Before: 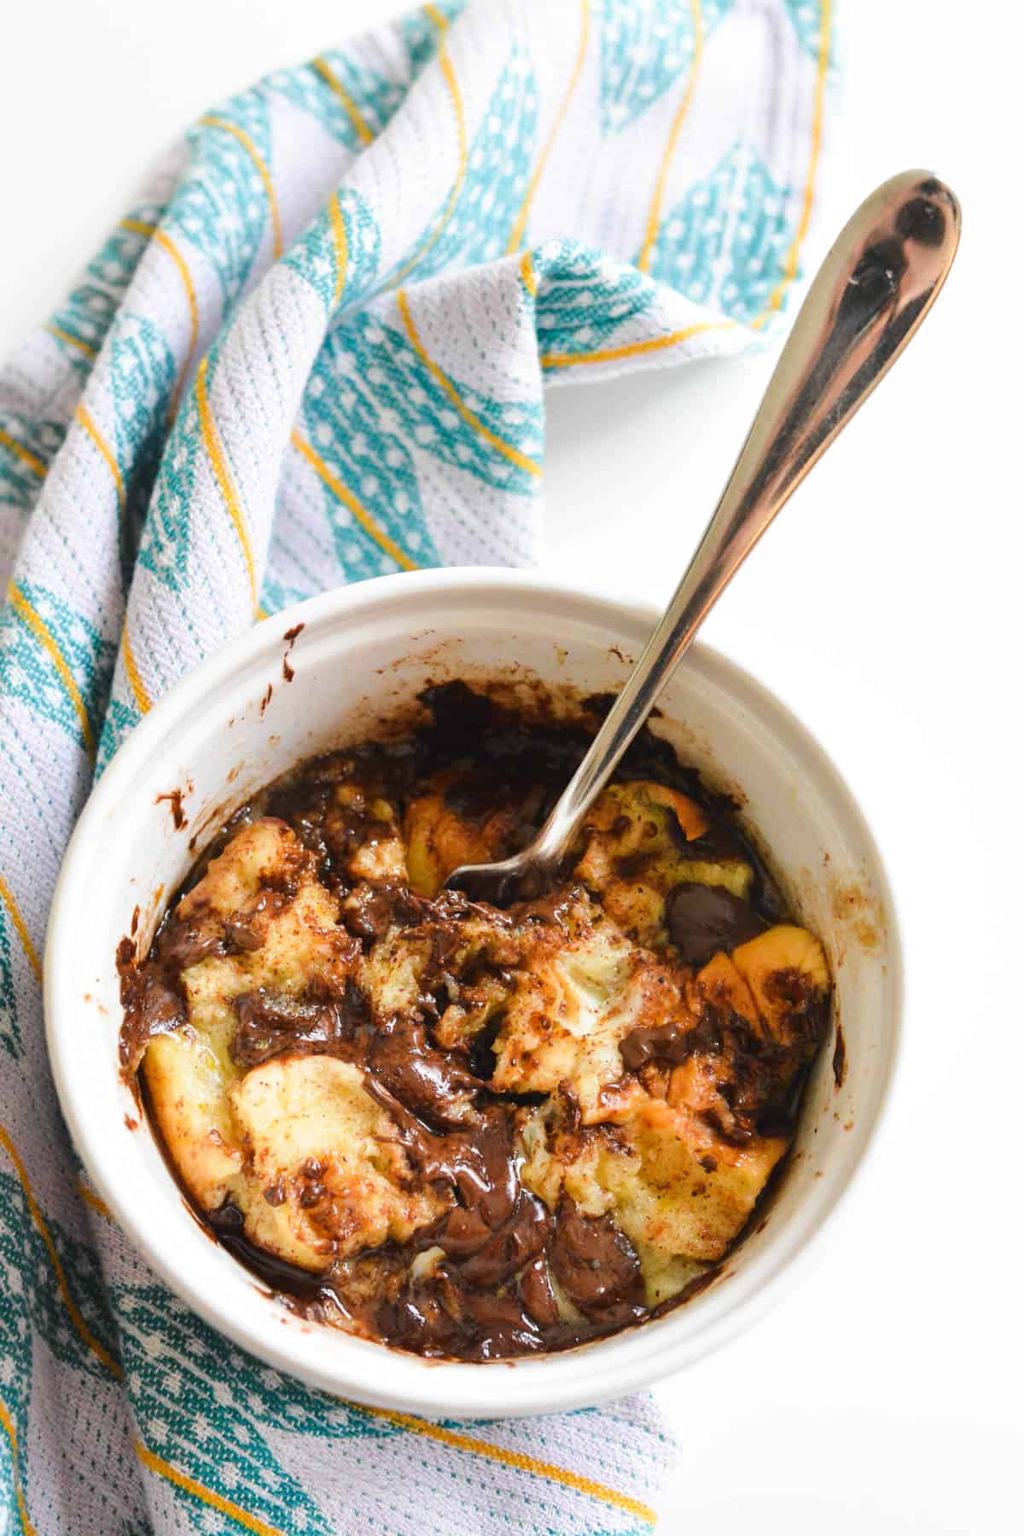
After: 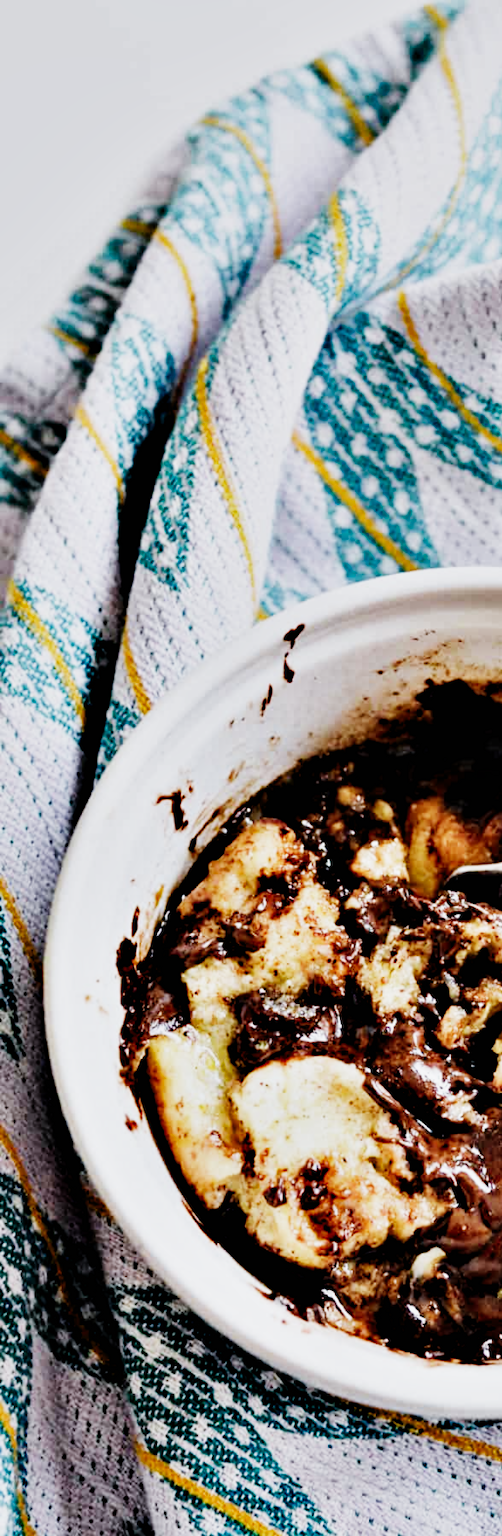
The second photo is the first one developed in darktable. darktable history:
sigmoid: skew -0.2, preserve hue 0%, red attenuation 0.1, red rotation 0.035, green attenuation 0.1, green rotation -0.017, blue attenuation 0.15, blue rotation -0.052, base primaries Rec2020
white balance: red 0.984, blue 1.059
contrast equalizer: octaves 7, y [[0.48, 0.654, 0.731, 0.706, 0.772, 0.382], [0.55 ×6], [0 ×6], [0 ×6], [0 ×6]]
crop and rotate: left 0%, top 0%, right 50.845%
